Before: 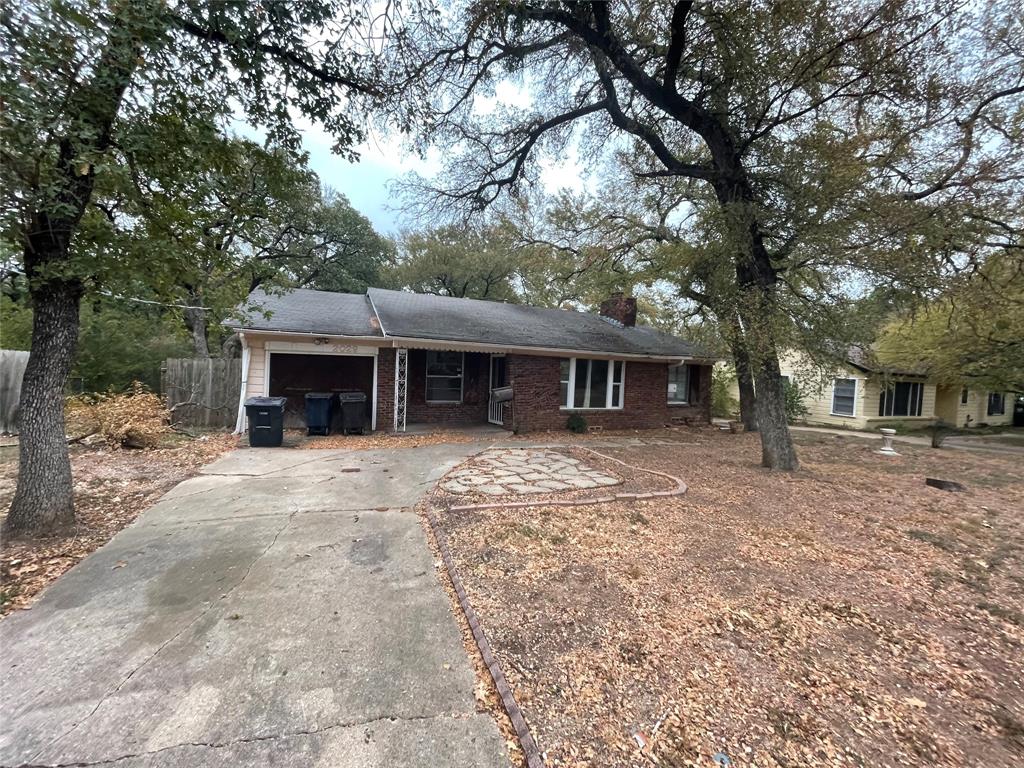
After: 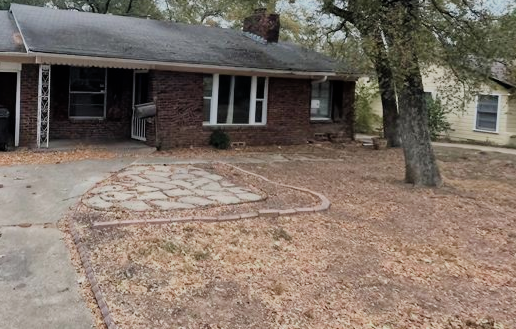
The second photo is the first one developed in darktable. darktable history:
crop: left 34.876%, top 37.097%, right 14.686%, bottom 20.004%
filmic rgb: black relative exposure -7.65 EV, white relative exposure 4.56 EV, threshold 5.95 EV, hardness 3.61, enable highlight reconstruction true
contrast equalizer: octaves 7, y [[0.5 ×4, 0.467, 0.376], [0.5 ×6], [0.5 ×6], [0 ×6], [0 ×6]]
